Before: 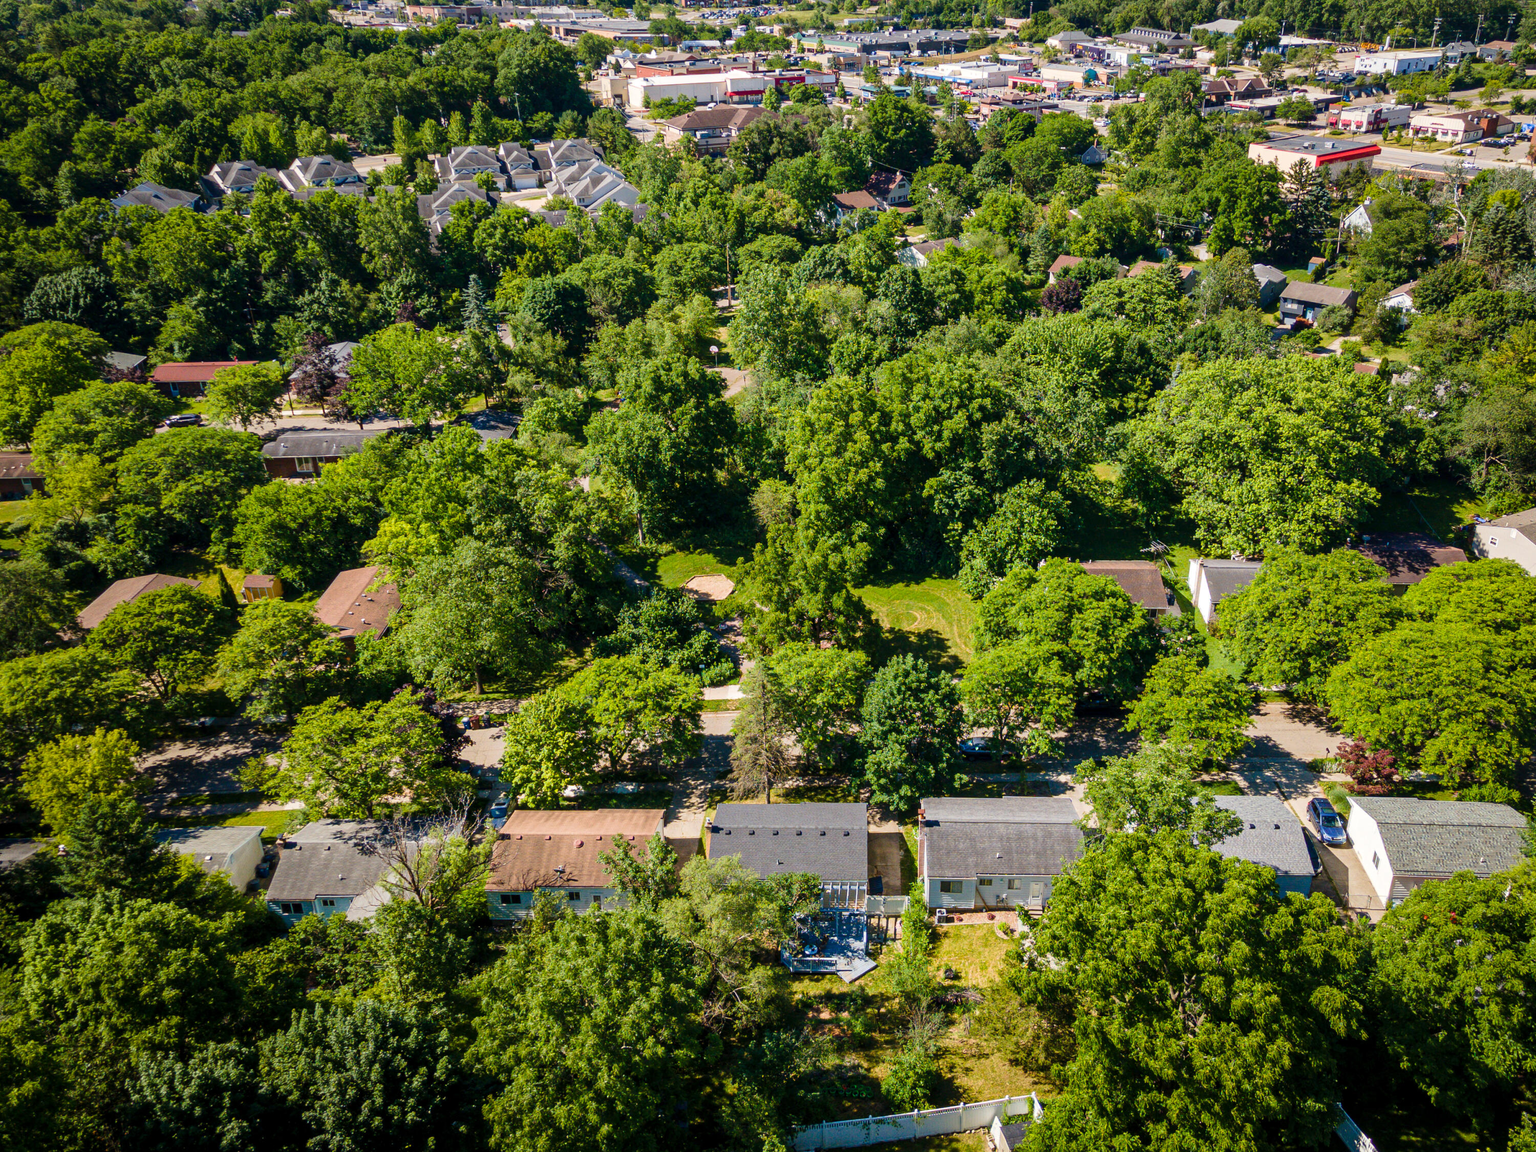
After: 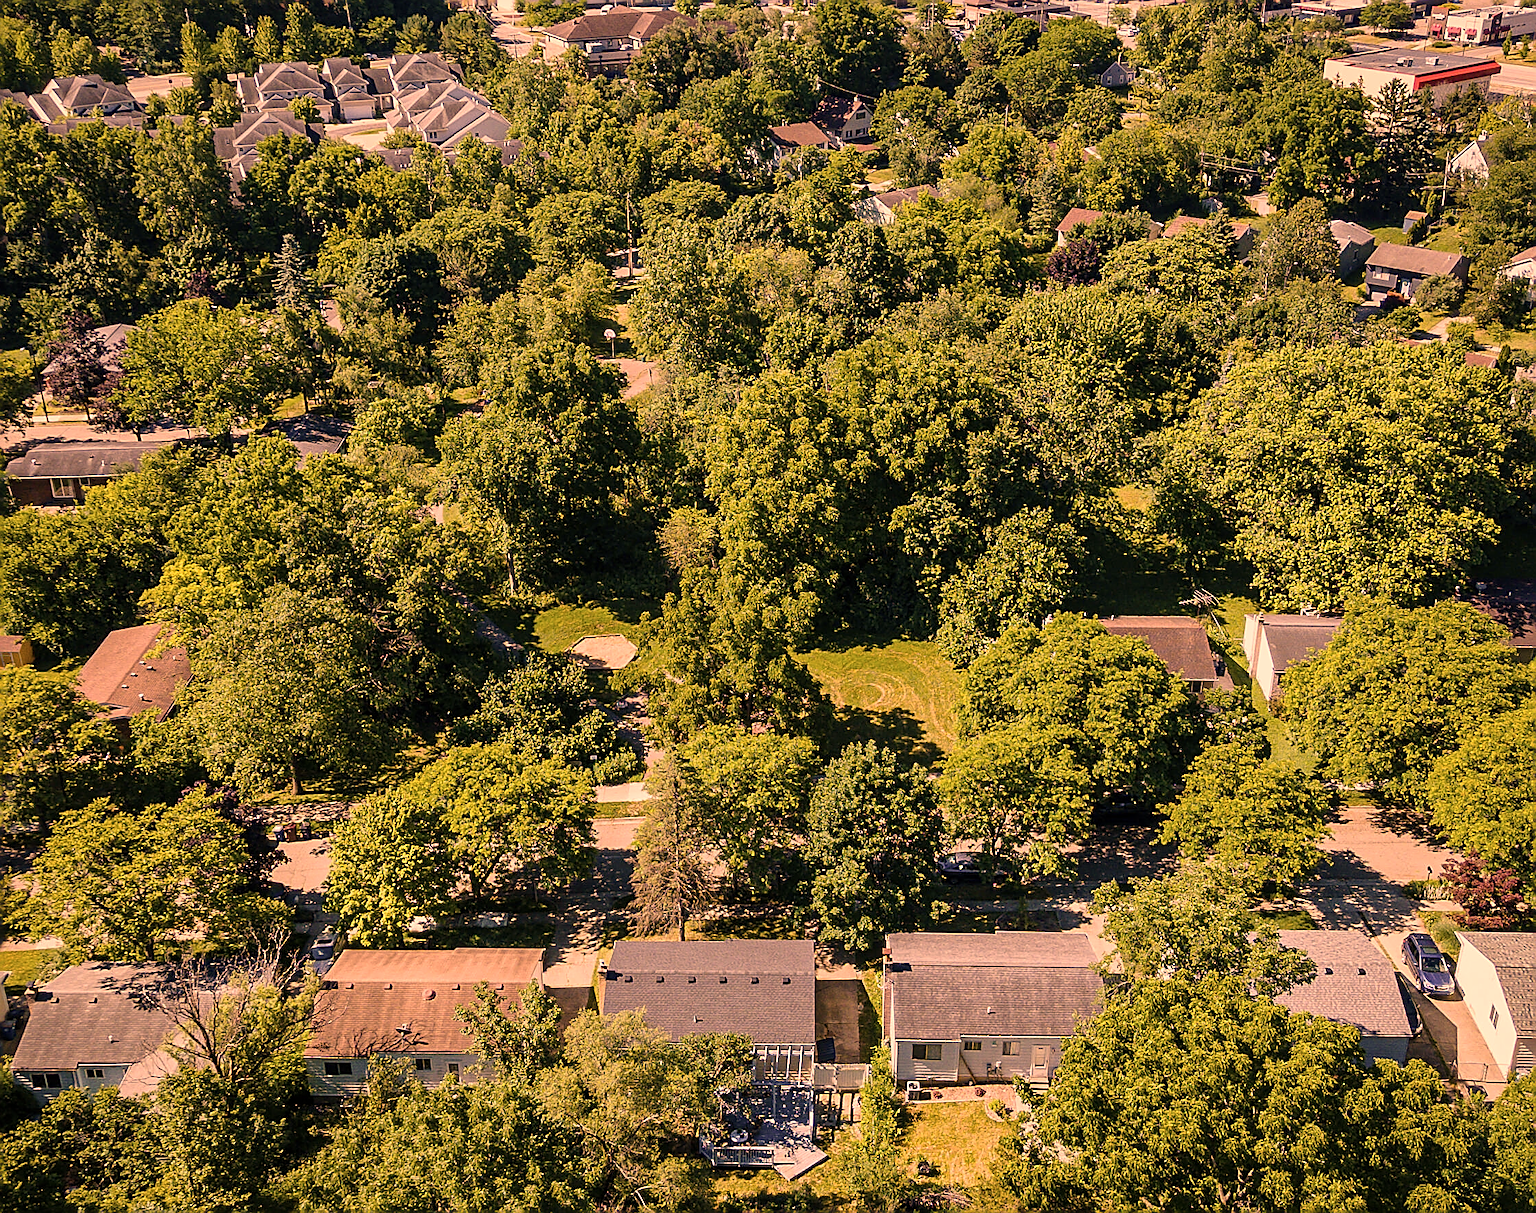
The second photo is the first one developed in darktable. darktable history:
crop: left 16.768%, top 8.653%, right 8.362%, bottom 12.485%
sharpen: radius 1.685, amount 1.294
color correction: highlights a* 40, highlights b* 40, saturation 0.69
